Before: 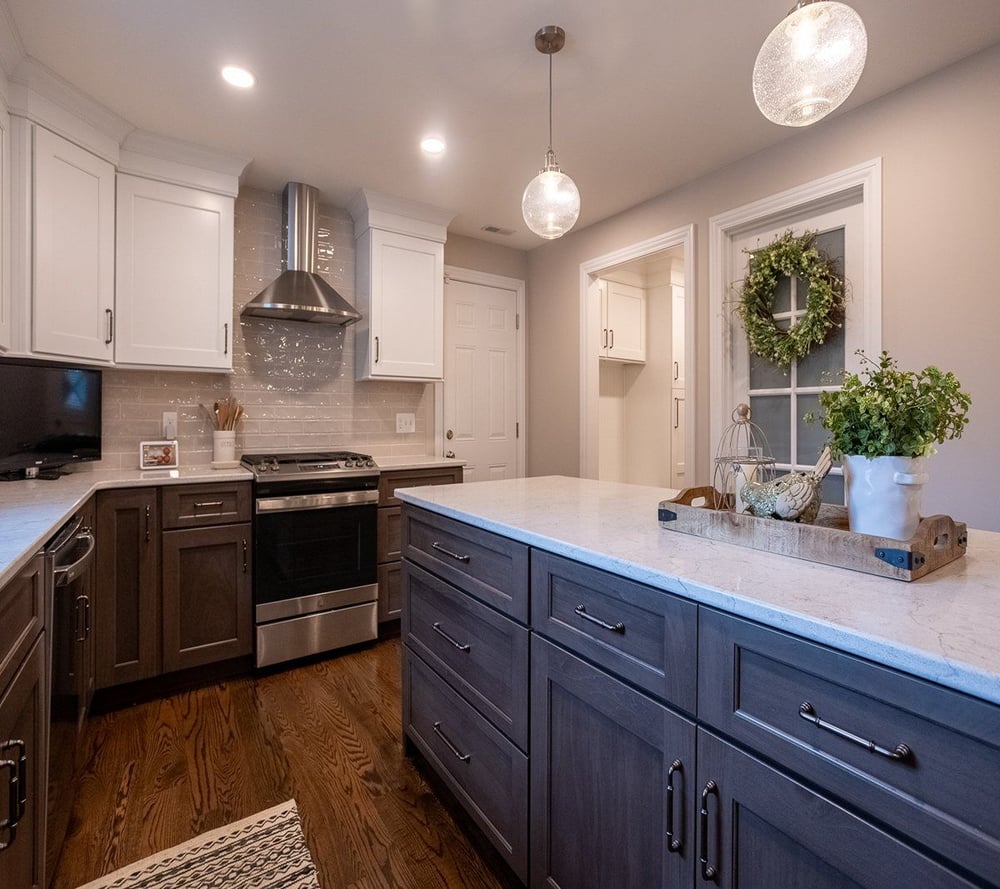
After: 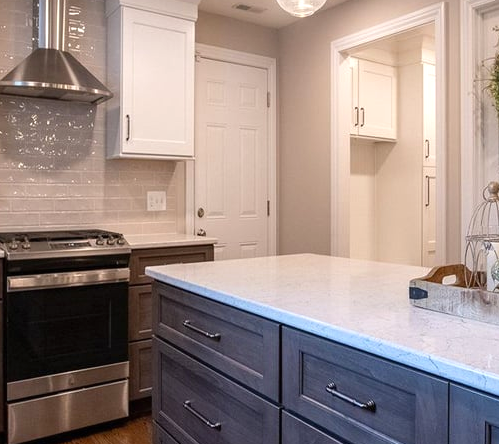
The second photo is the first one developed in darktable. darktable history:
crop: left 25%, top 25%, right 25%, bottom 25%
exposure: black level correction 0, exposure 0.3 EV, compensate highlight preservation false
